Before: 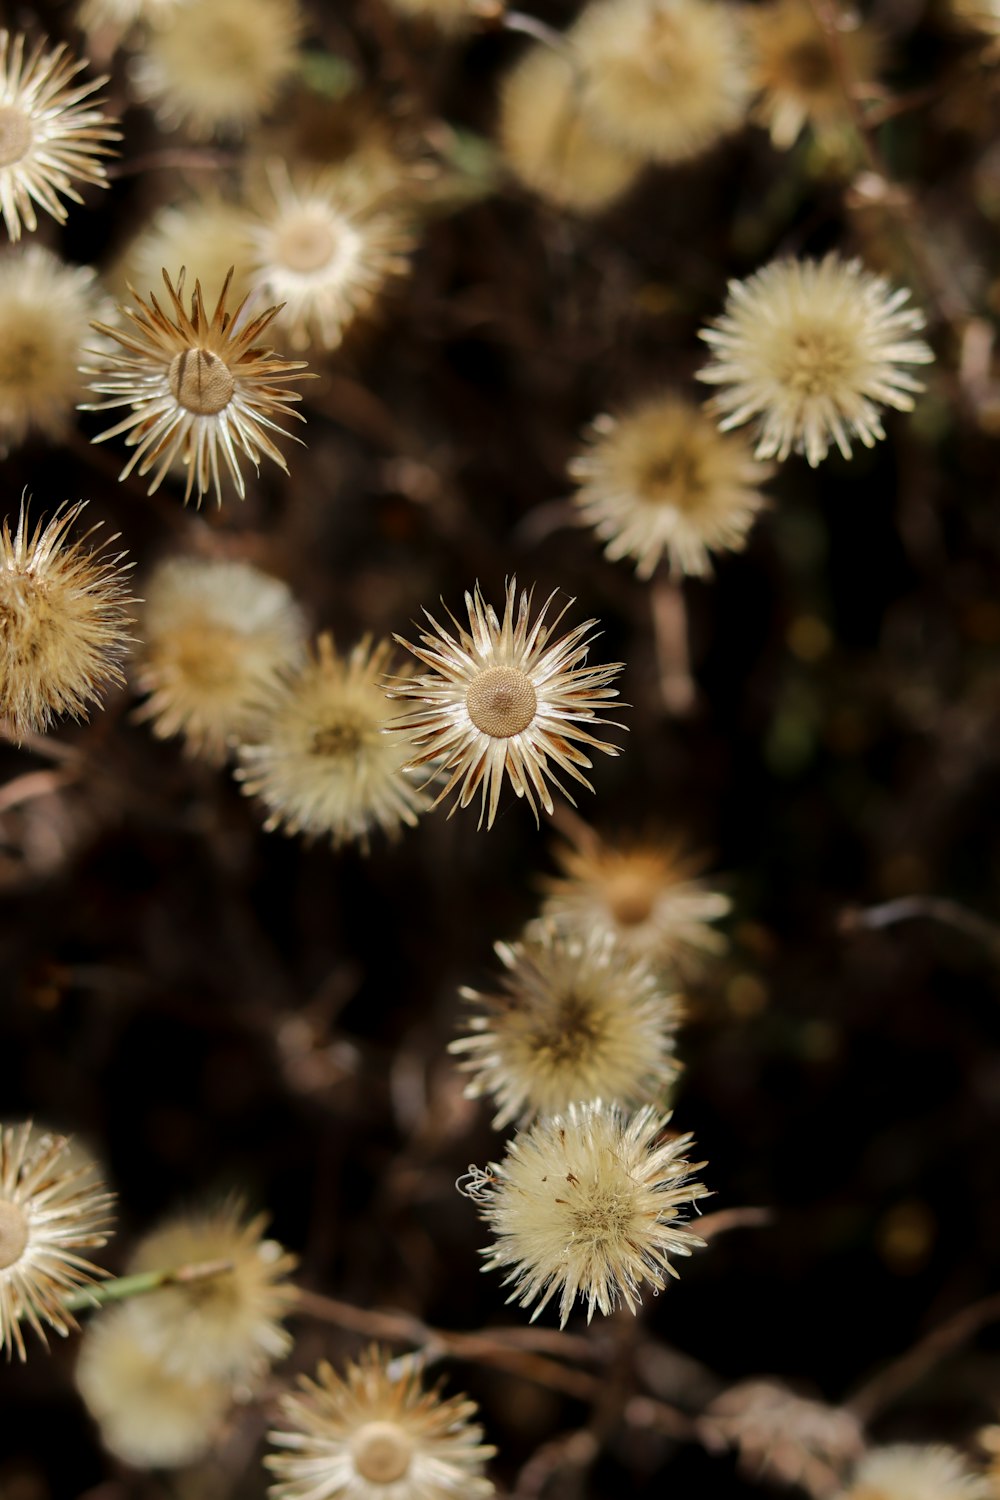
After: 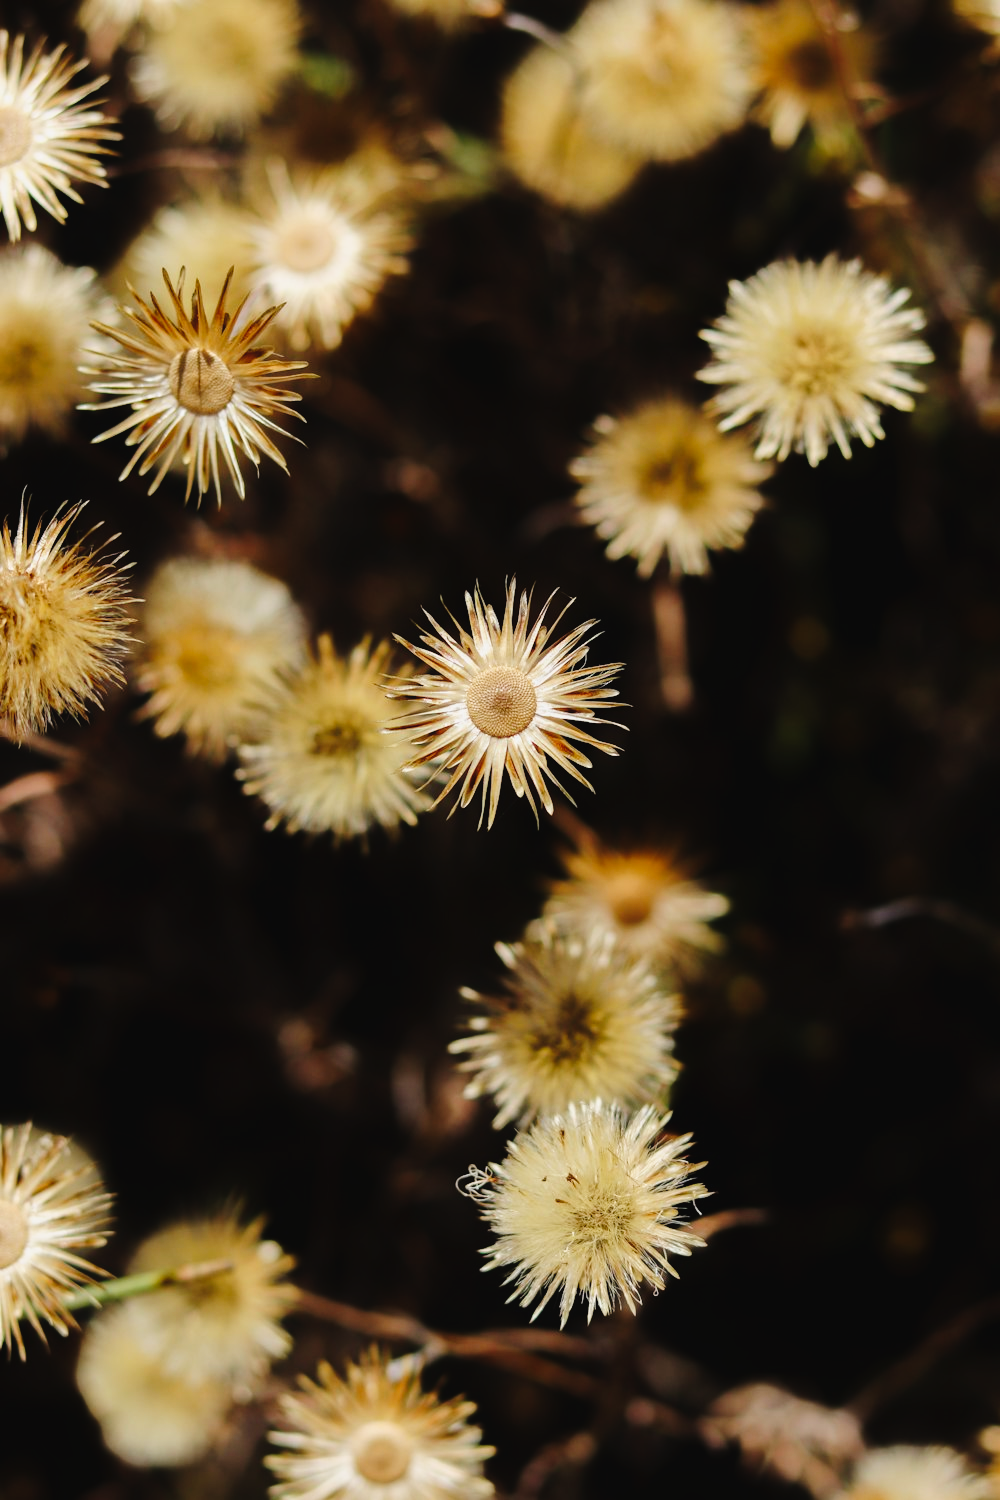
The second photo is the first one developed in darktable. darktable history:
contrast equalizer: octaves 7, y [[0.6 ×6], [0.55 ×6], [0 ×6], [0 ×6], [0 ×6]], mix -0.3
tone curve: curves: ch0 [(0, 0.023) (0.132, 0.075) (0.251, 0.186) (0.441, 0.476) (0.662, 0.757) (0.849, 0.927) (1, 0.99)]; ch1 [(0, 0) (0.447, 0.411) (0.483, 0.469) (0.498, 0.496) (0.518, 0.514) (0.561, 0.59) (0.606, 0.659) (0.657, 0.725) (0.869, 0.916) (1, 1)]; ch2 [(0, 0) (0.307, 0.315) (0.425, 0.438) (0.483, 0.477) (0.503, 0.503) (0.526, 0.553) (0.552, 0.601) (0.615, 0.669) (0.703, 0.797) (0.985, 0.966)], preserve colors none
